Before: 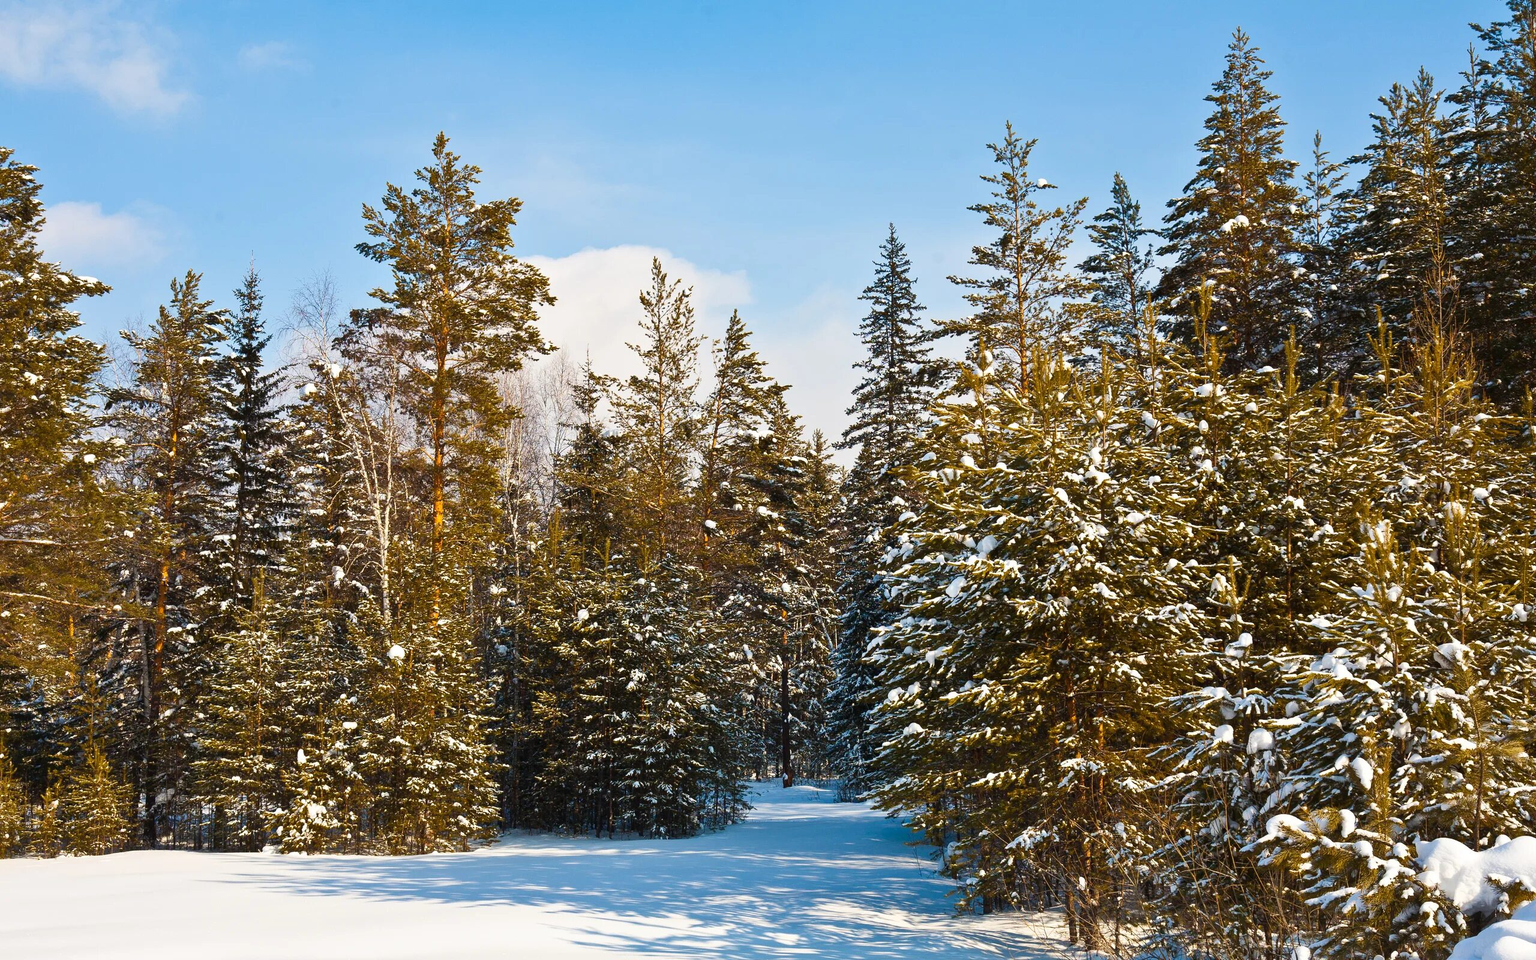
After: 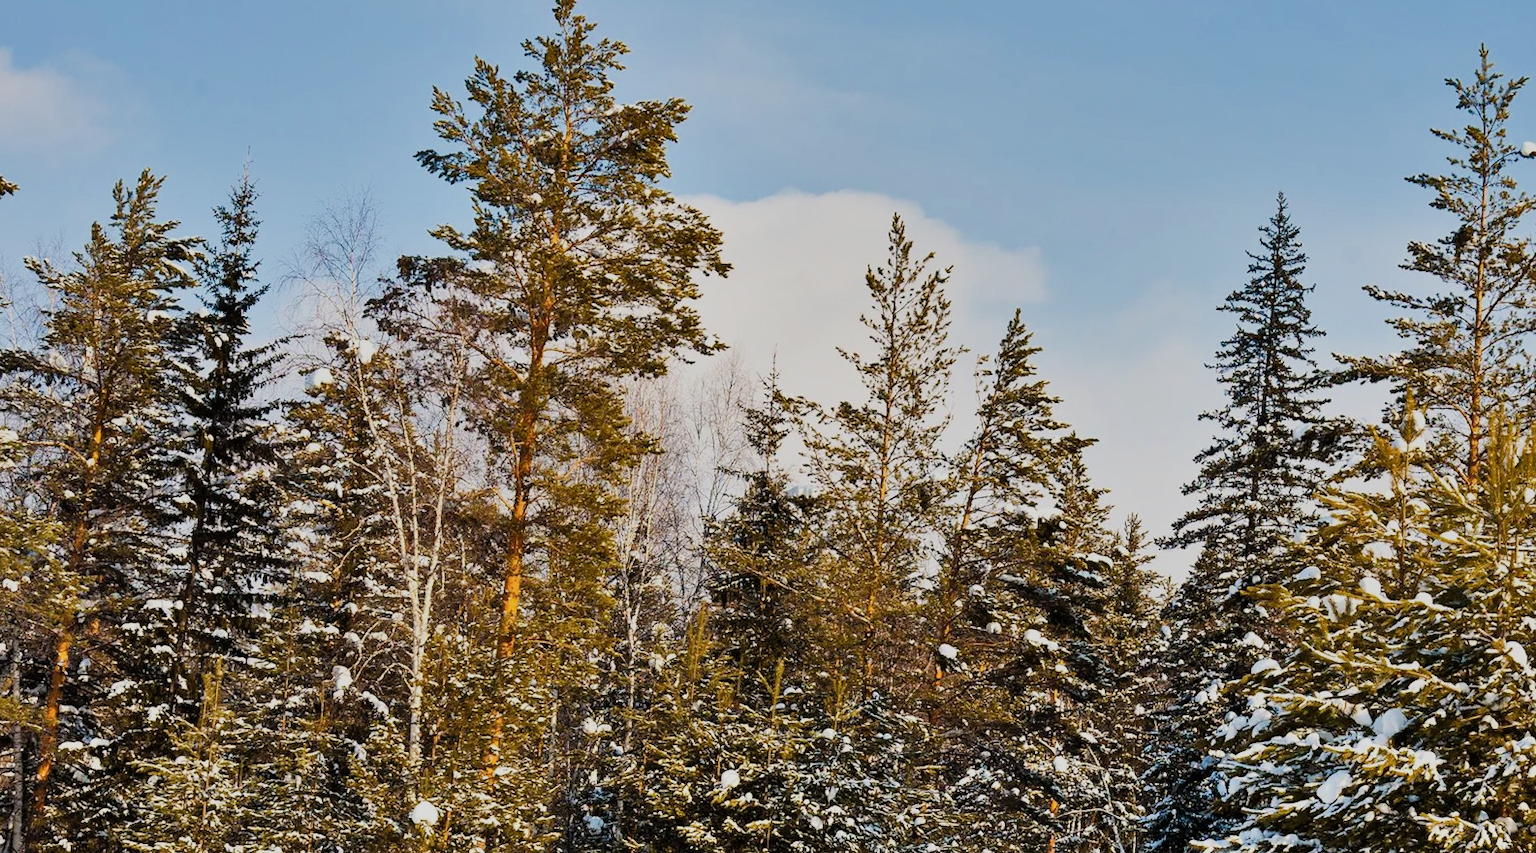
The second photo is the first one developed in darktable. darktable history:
shadows and highlights: soften with gaussian
crop and rotate: angle -4.99°, left 2.122%, top 6.945%, right 27.566%, bottom 30.519%
filmic rgb: black relative exposure -7.65 EV, white relative exposure 4.56 EV, hardness 3.61, contrast 1.05
